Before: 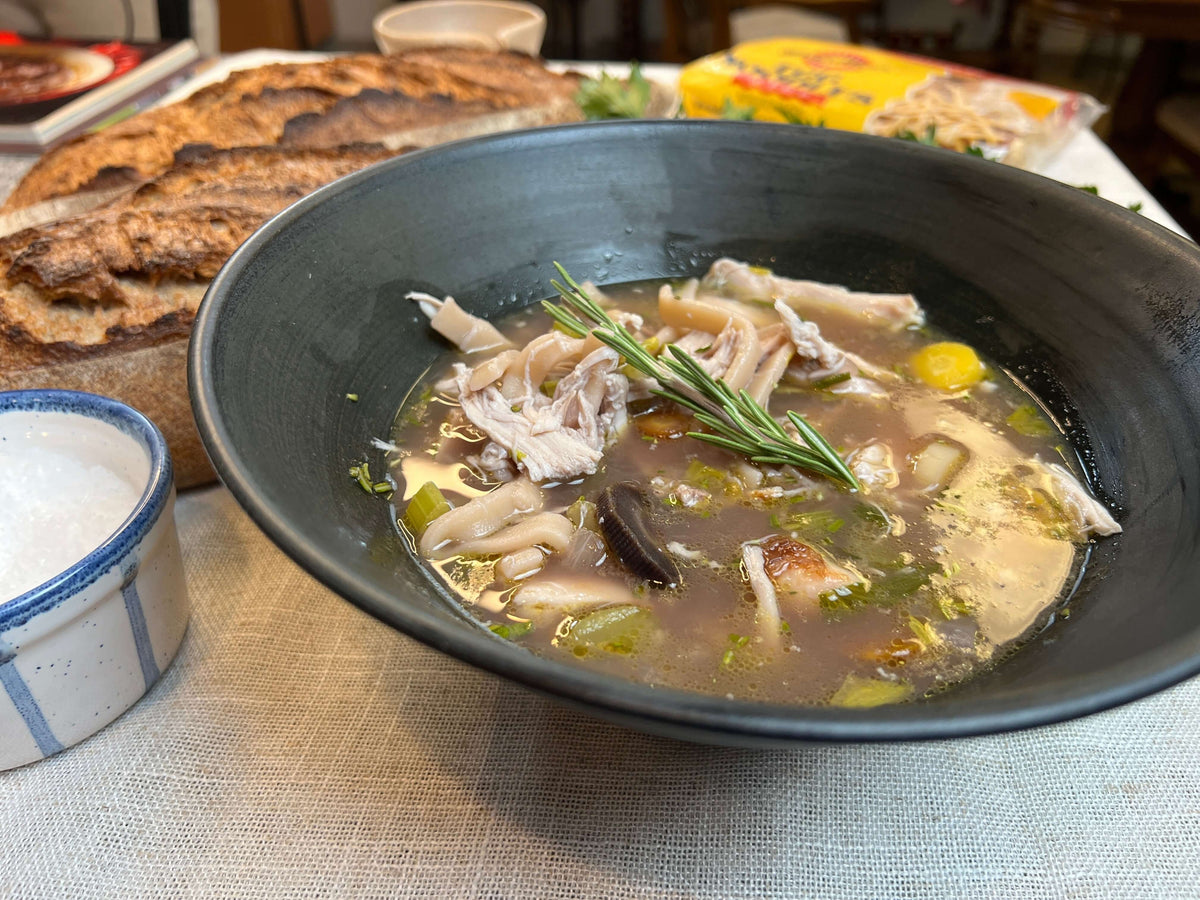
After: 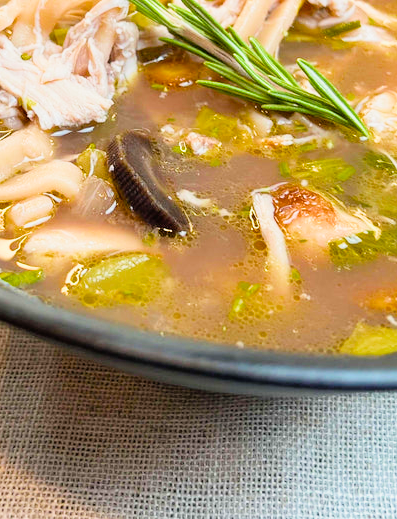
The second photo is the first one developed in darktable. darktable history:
color balance rgb: linear chroma grading › global chroma 15%, perceptual saturation grading › global saturation 30%
filmic rgb: black relative exposure -7.92 EV, white relative exposure 4.13 EV, threshold 3 EV, hardness 4.02, latitude 51.22%, contrast 1.013, shadows ↔ highlights balance 5.35%, color science v5 (2021), contrast in shadows safe, contrast in highlights safe, enable highlight reconstruction true
crop: left 40.878%, top 39.176%, right 25.993%, bottom 3.081%
exposure: black level correction 0, exposure 1.1 EV, compensate exposure bias true, compensate highlight preservation false
